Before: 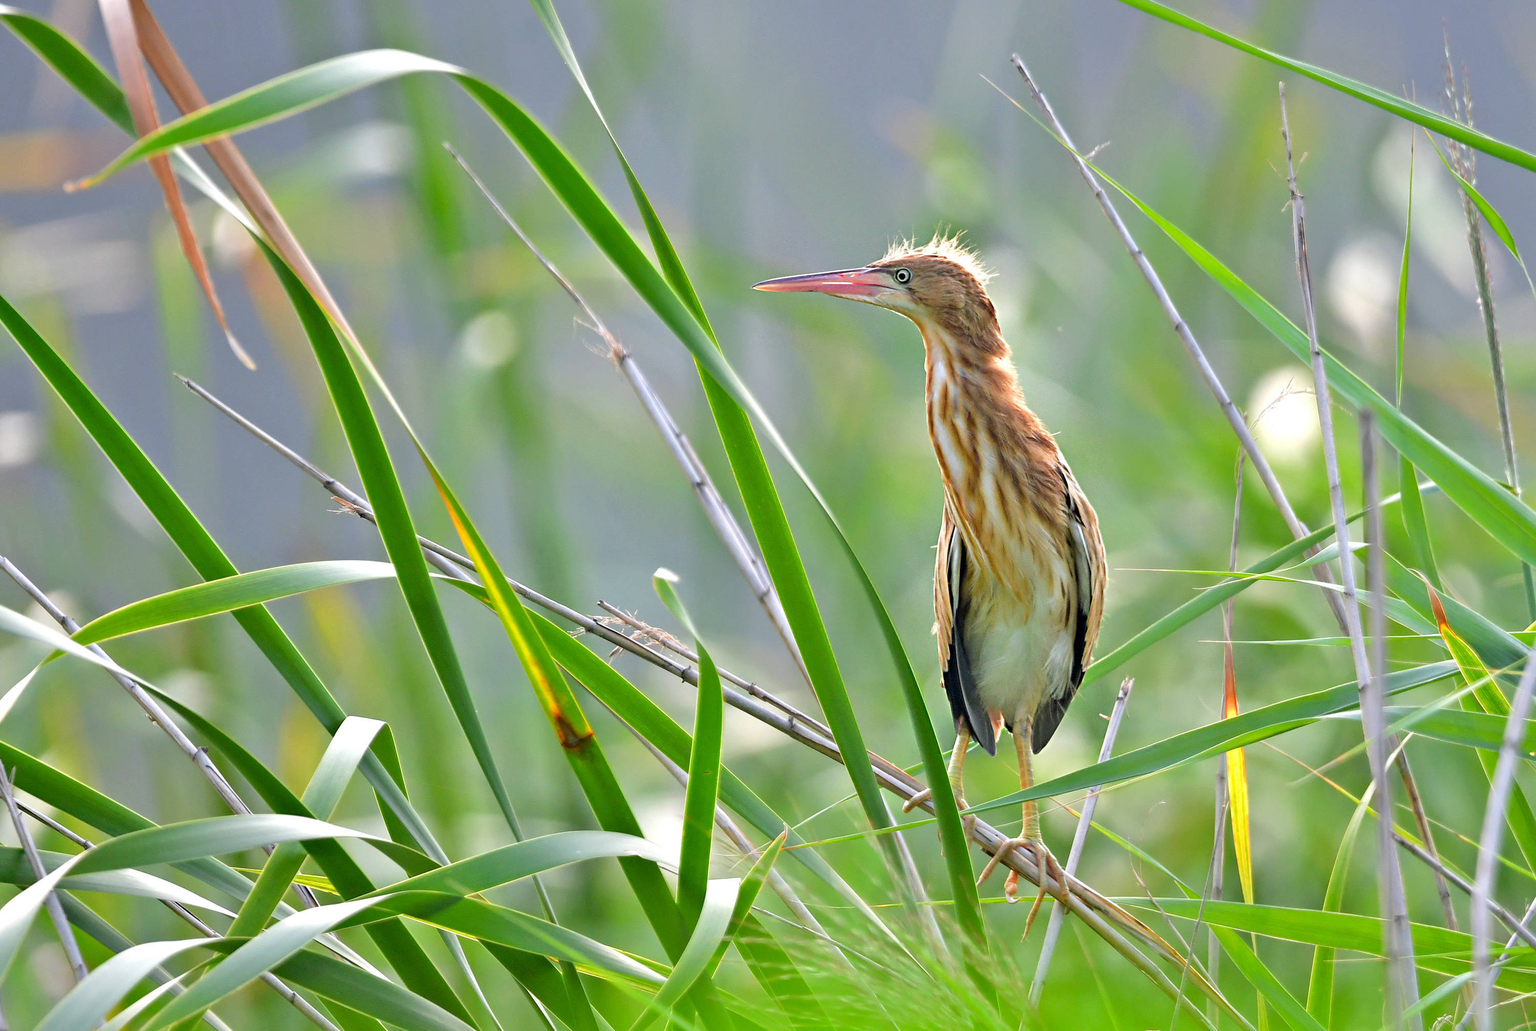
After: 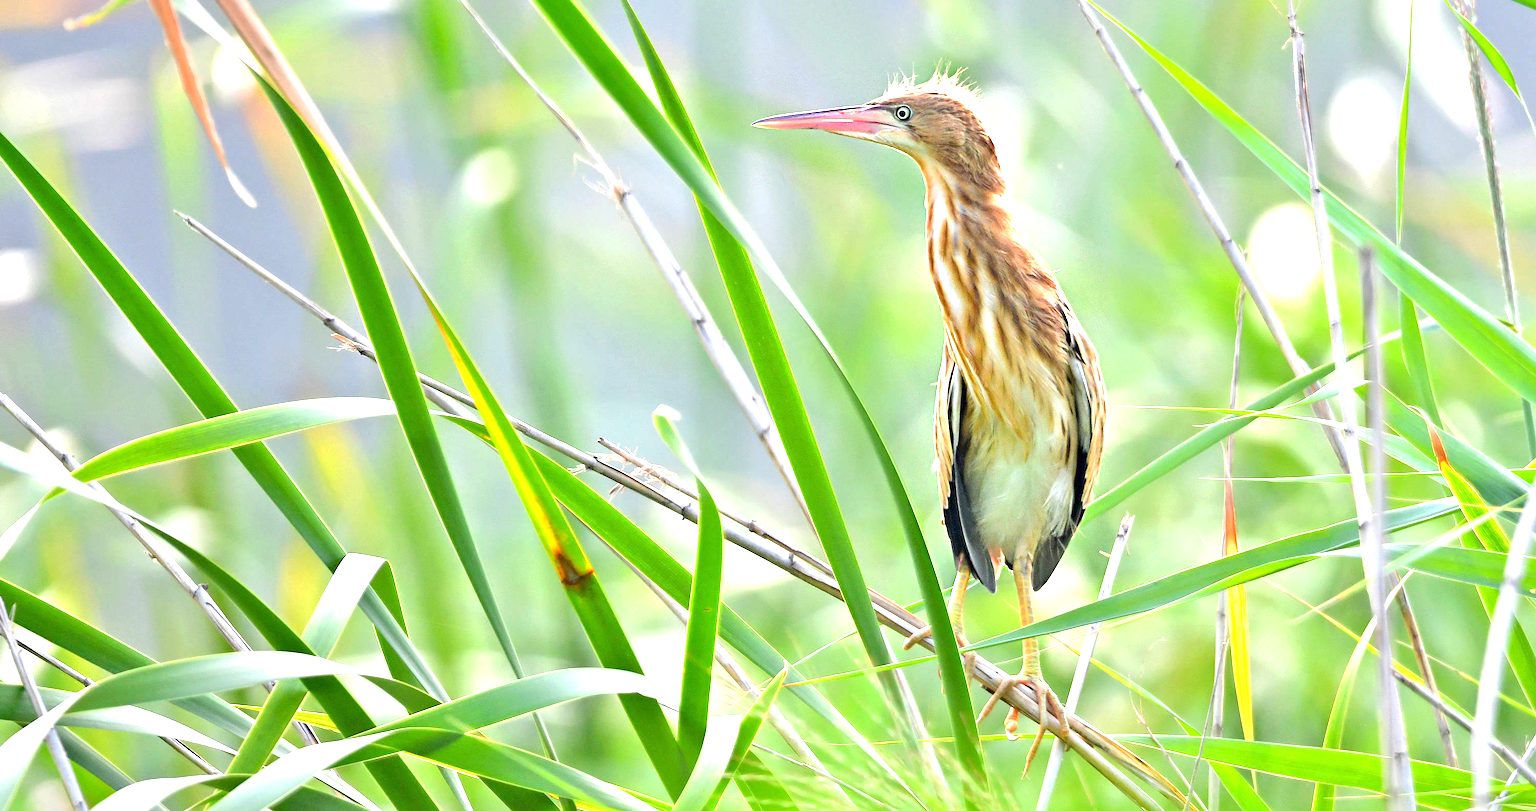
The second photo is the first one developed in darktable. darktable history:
crop and rotate: top 15.84%, bottom 5.444%
exposure: exposure 1.092 EV, compensate highlight preservation false
